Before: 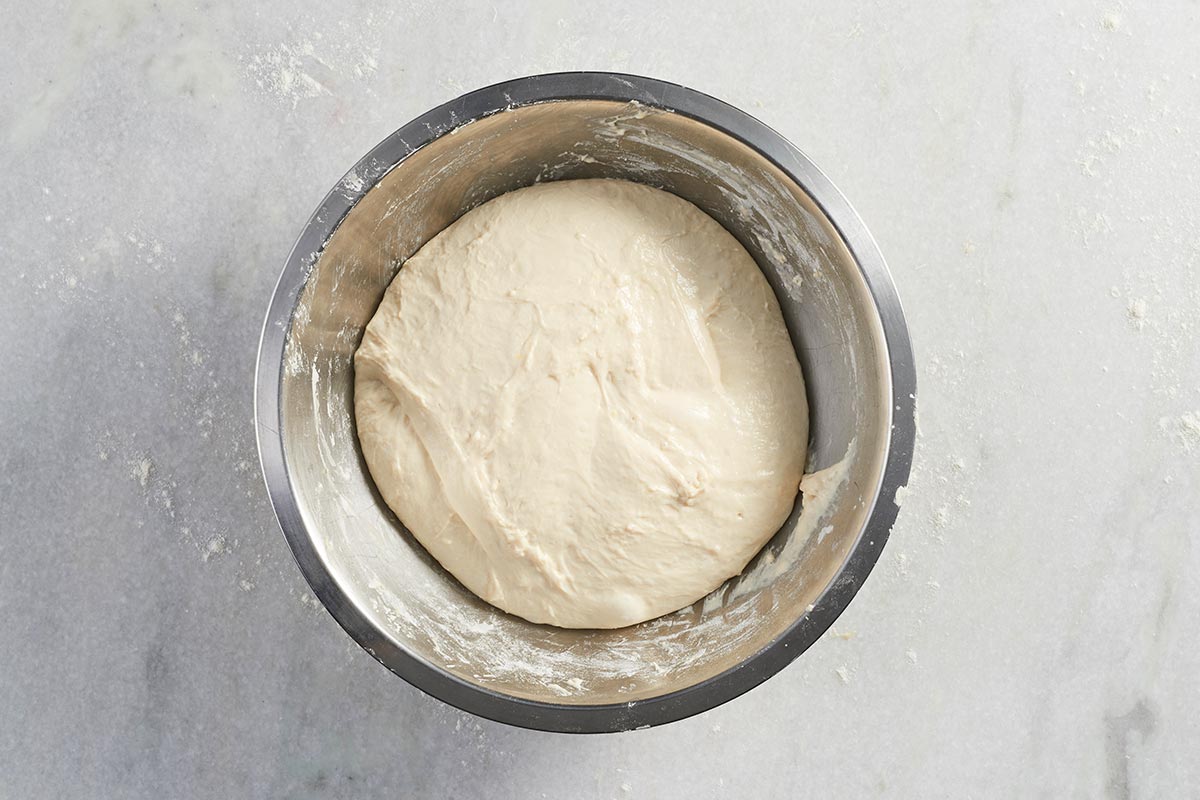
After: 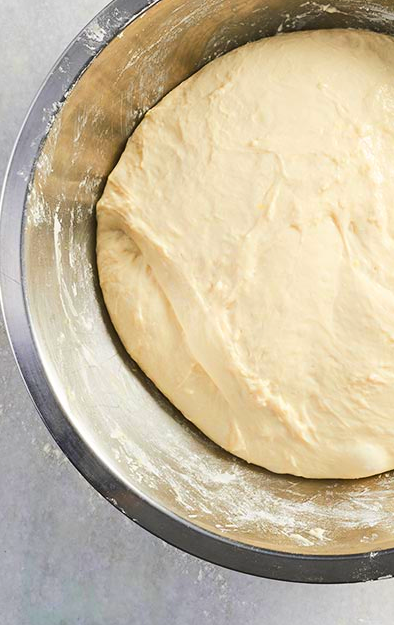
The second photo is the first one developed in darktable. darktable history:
crop and rotate: left 21.566%, top 18.864%, right 45.548%, bottom 2.983%
tone curve: curves: ch0 [(0, 0.01) (0.037, 0.032) (0.131, 0.108) (0.275, 0.256) (0.483, 0.512) (0.61, 0.665) (0.696, 0.742) (0.792, 0.819) (0.911, 0.925) (0.997, 0.995)]; ch1 [(0, 0) (0.308, 0.29) (0.425, 0.411) (0.492, 0.488) (0.507, 0.503) (0.53, 0.532) (0.573, 0.586) (0.683, 0.702) (0.746, 0.77) (1, 1)]; ch2 [(0, 0) (0.246, 0.233) (0.36, 0.352) (0.415, 0.415) (0.485, 0.487) (0.502, 0.504) (0.525, 0.518) (0.539, 0.539) (0.587, 0.594) (0.636, 0.652) (0.711, 0.729) (0.845, 0.855) (0.998, 0.977)]
color balance rgb: global offset › luminance 0.271%, global offset › hue 171.05°, linear chroma grading › global chroma 15.546%, perceptual saturation grading › global saturation 5.008%, global vibrance 45.115%
